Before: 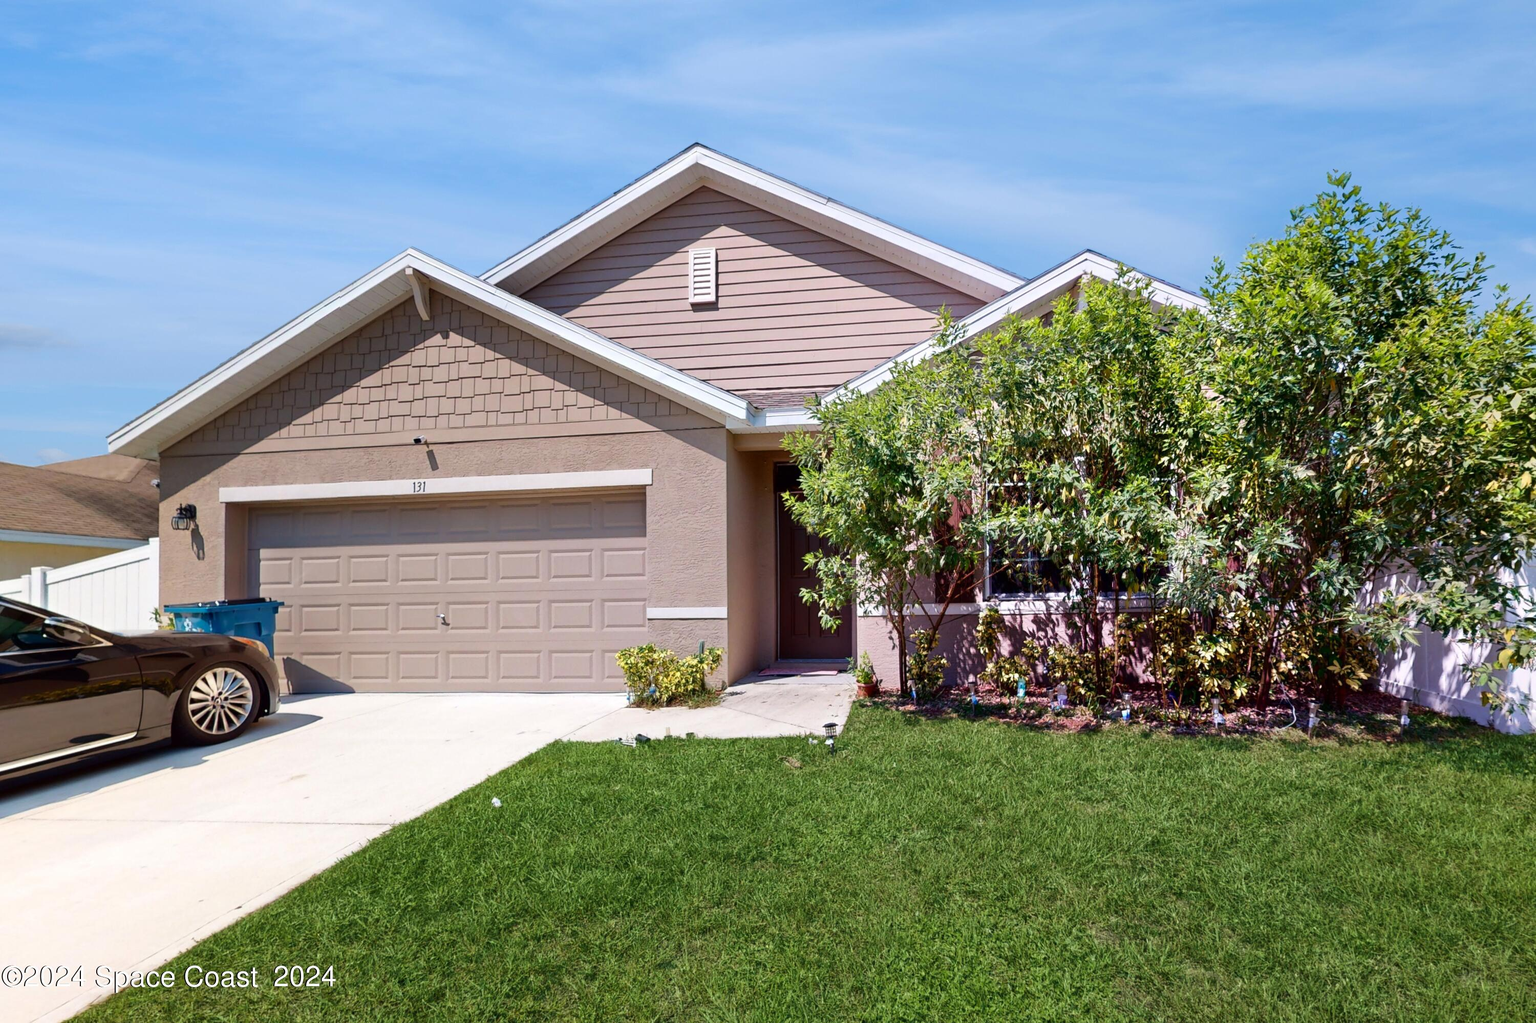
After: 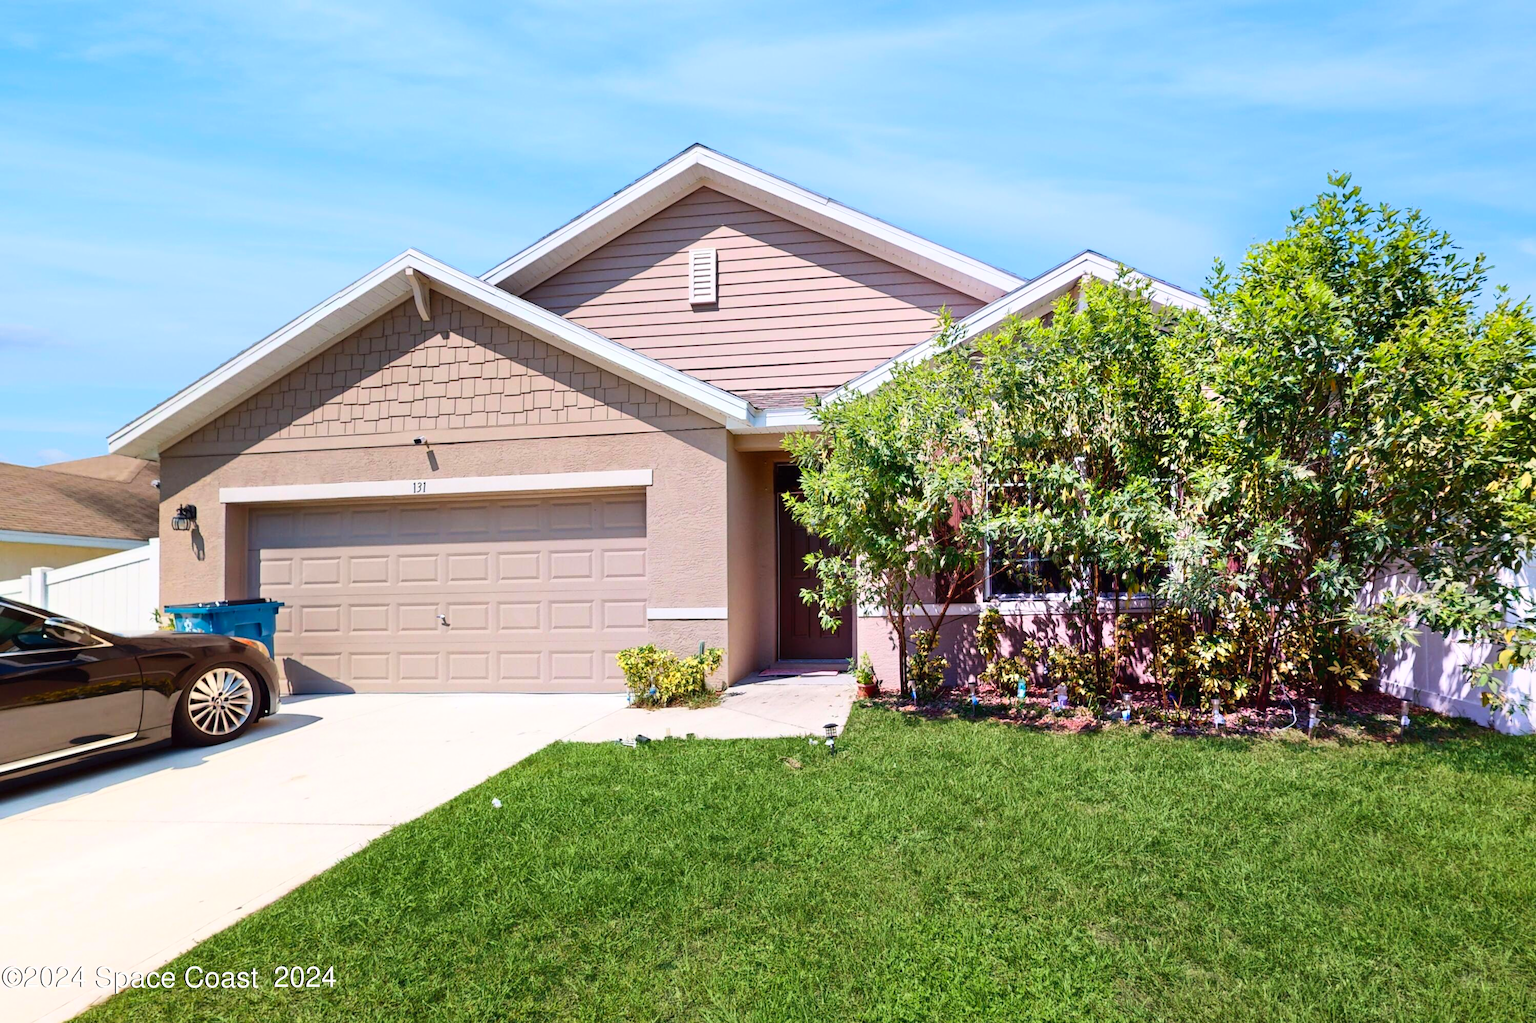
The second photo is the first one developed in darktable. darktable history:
contrast brightness saturation: contrast 0.197, brightness 0.165, saturation 0.228
